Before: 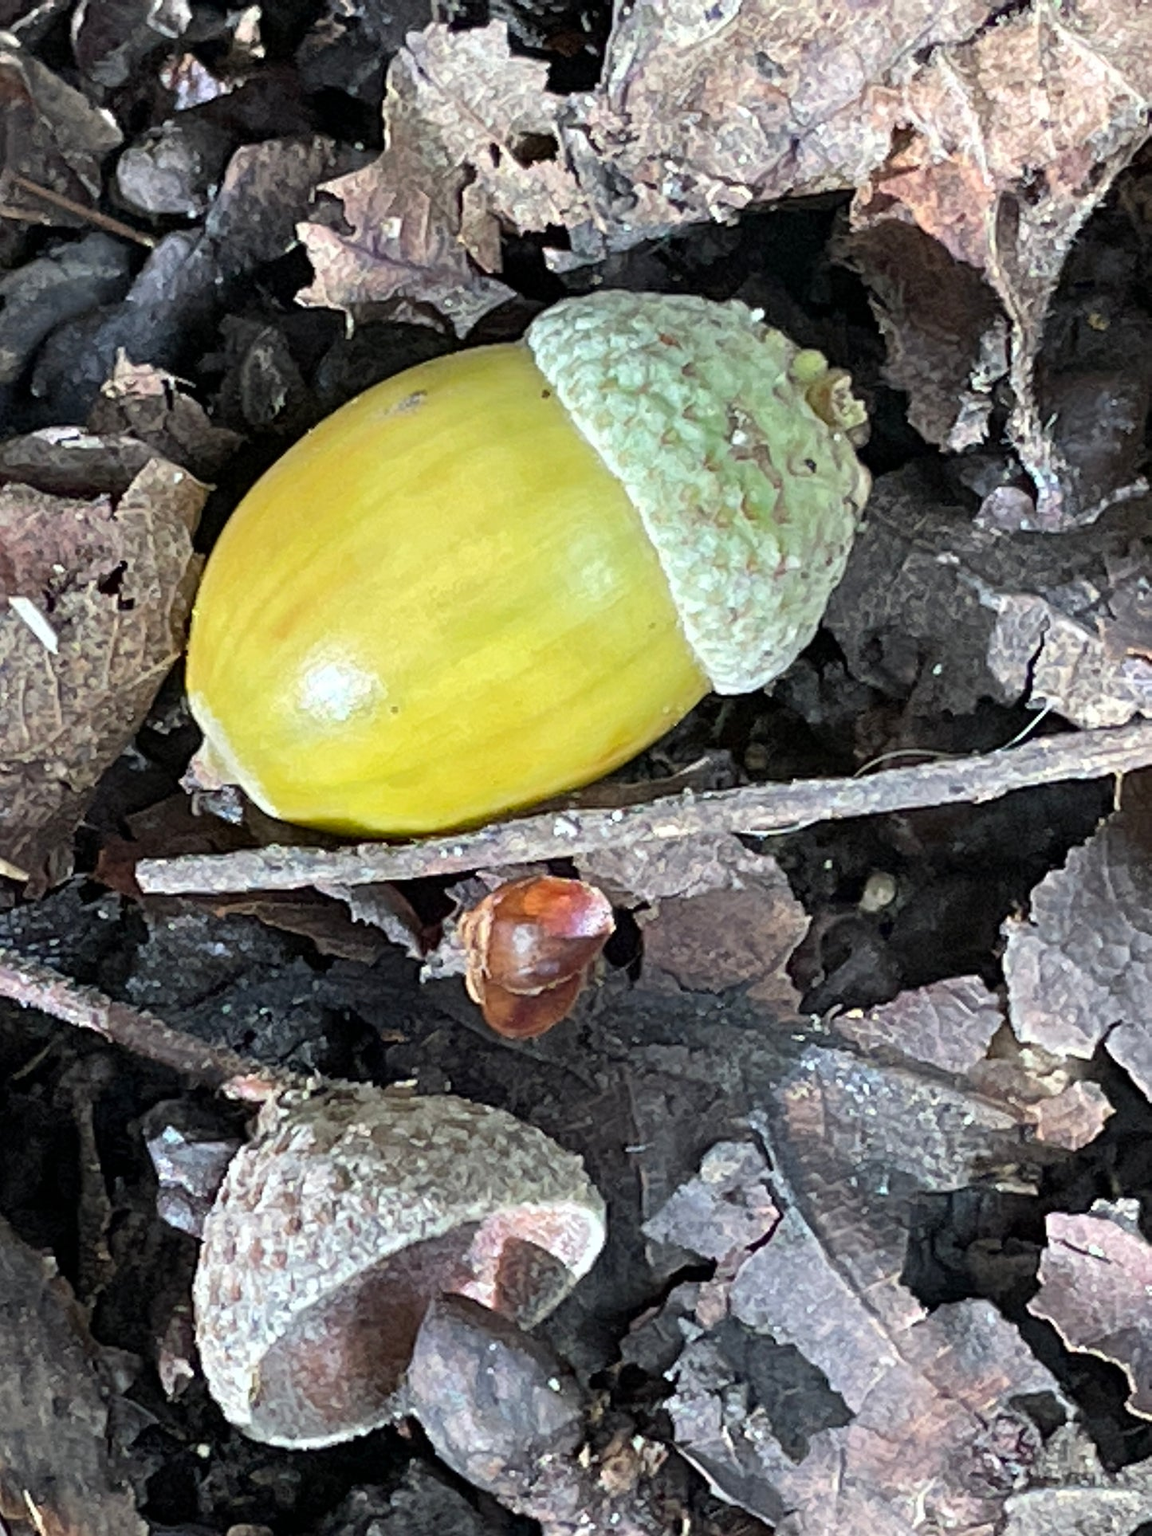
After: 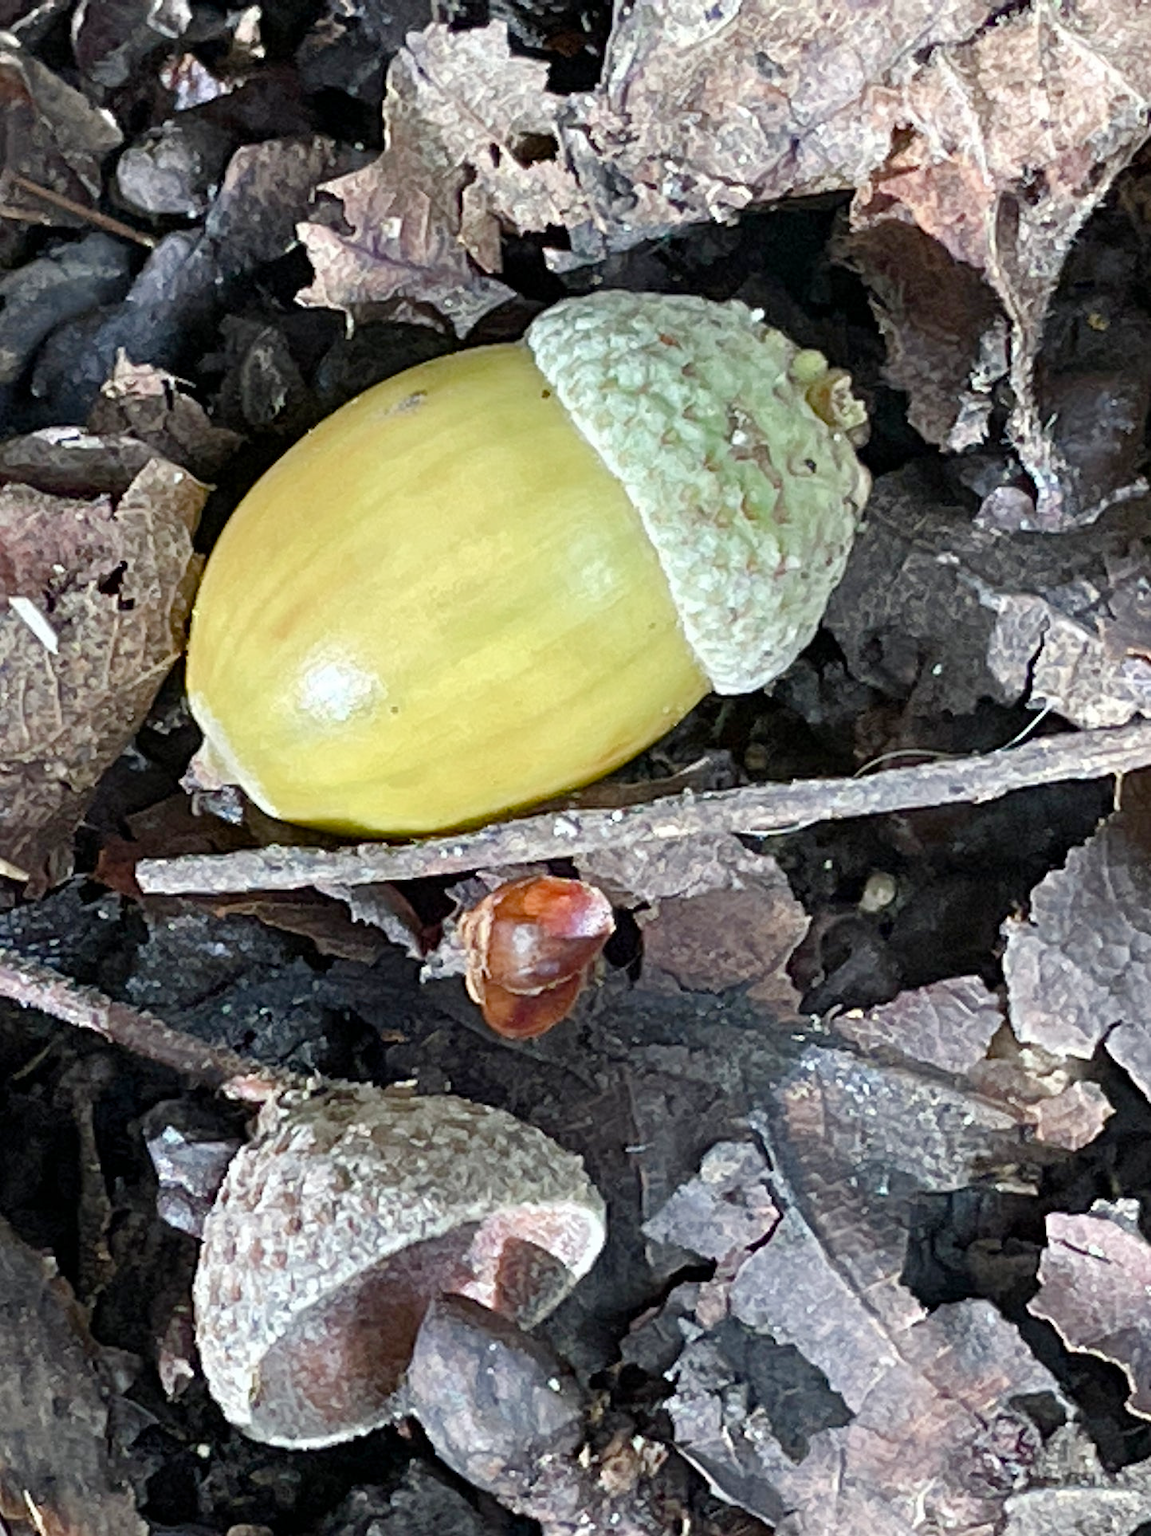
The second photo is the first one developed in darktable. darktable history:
exposure: compensate highlight preservation false
color balance rgb: perceptual saturation grading › global saturation 20%, perceptual saturation grading › highlights -50%, perceptual saturation grading › shadows 30%
